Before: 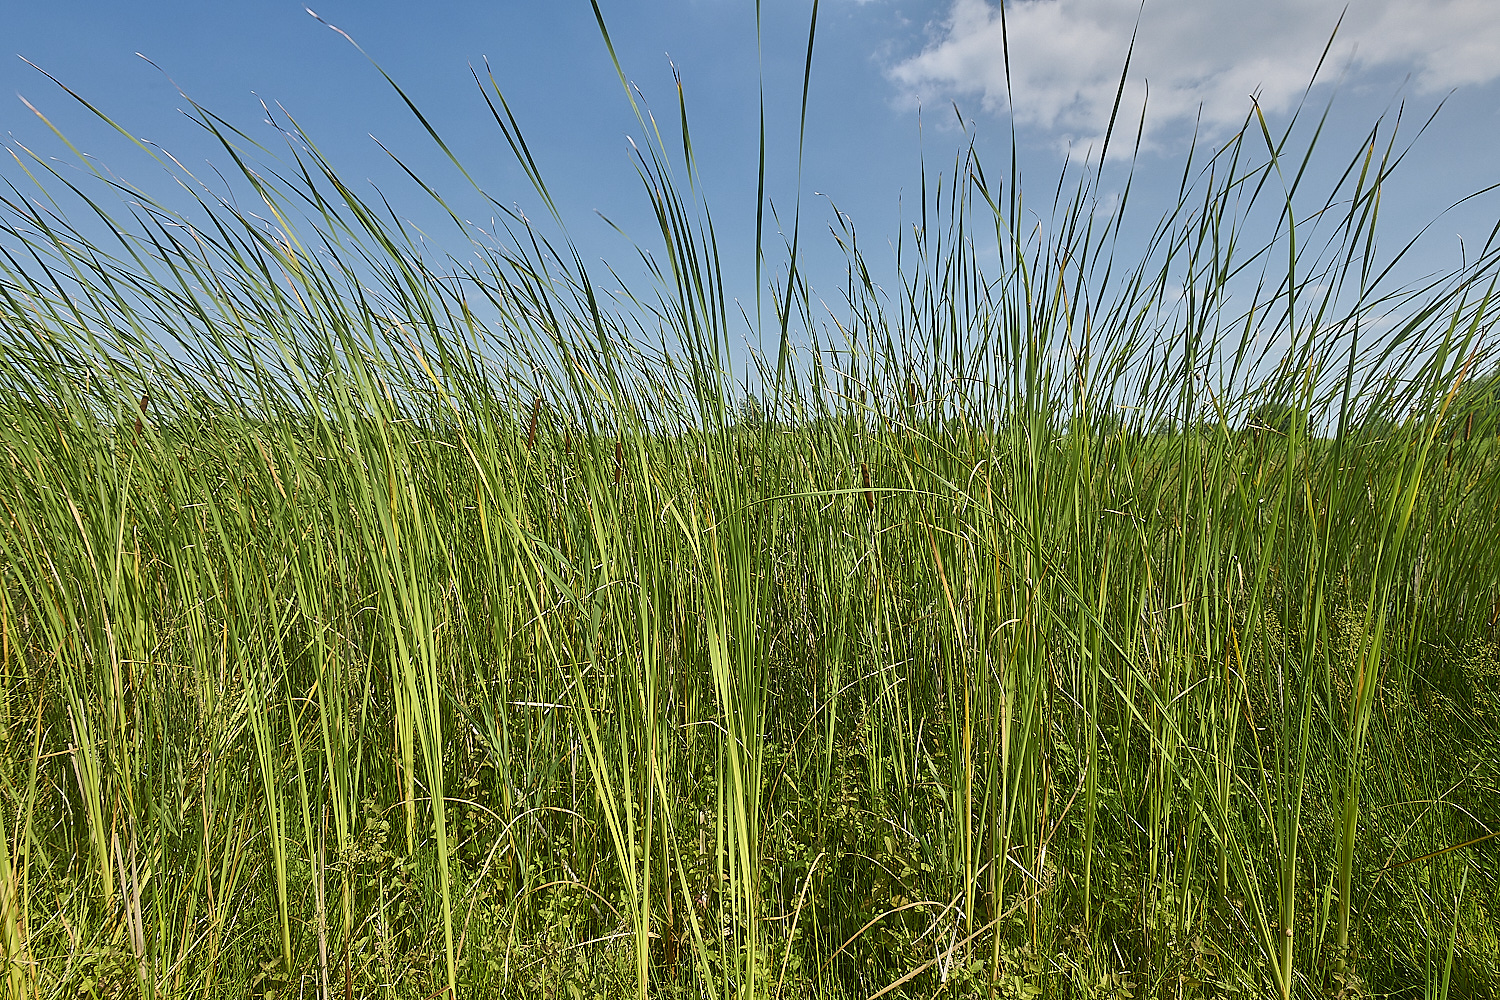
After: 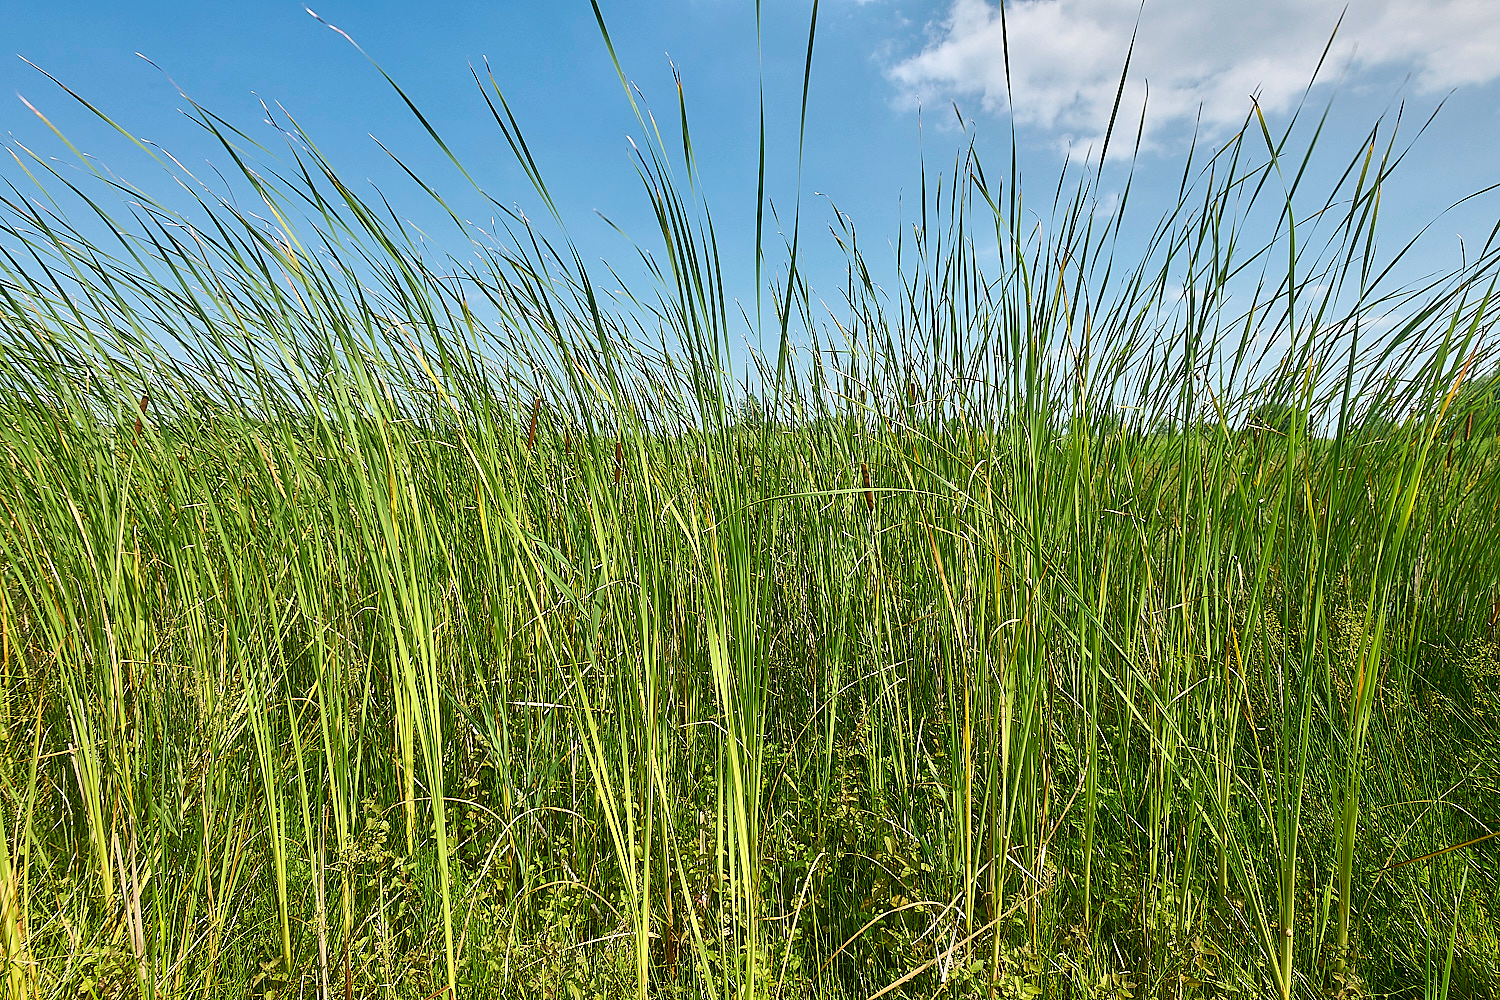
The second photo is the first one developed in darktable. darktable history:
exposure: exposure 0.376 EV, compensate highlight preservation false
